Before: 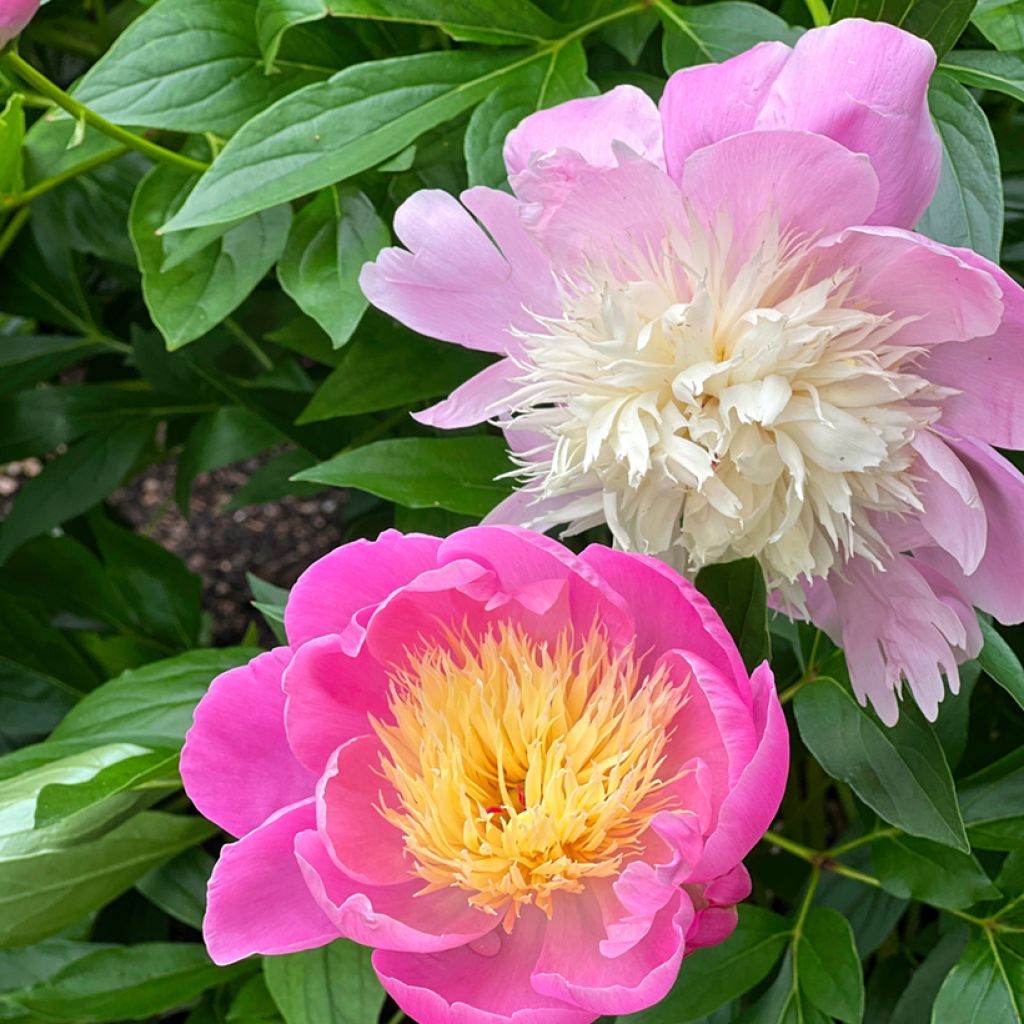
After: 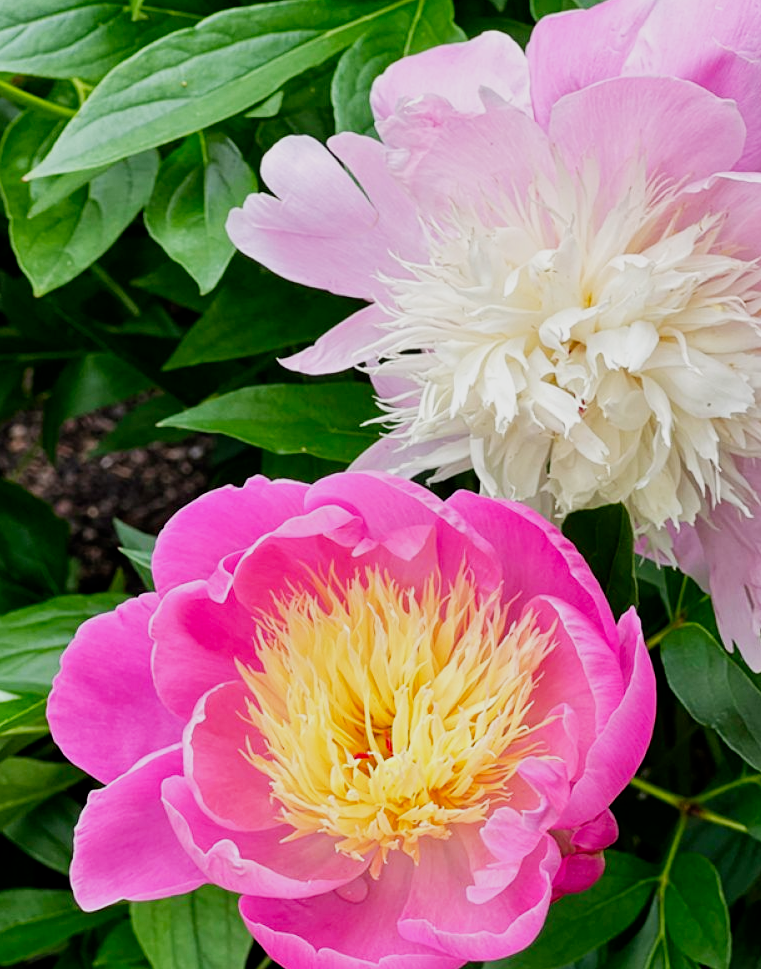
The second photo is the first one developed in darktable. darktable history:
filmic rgb: black relative exposure -16 EV, white relative exposure 5.25 EV, threshold 2.96 EV, hardness 5.89, contrast 1.24, preserve chrominance no, color science v4 (2020), contrast in shadows soft, enable highlight reconstruction true
crop and rotate: left 13.012%, top 5.316%, right 12.588%
